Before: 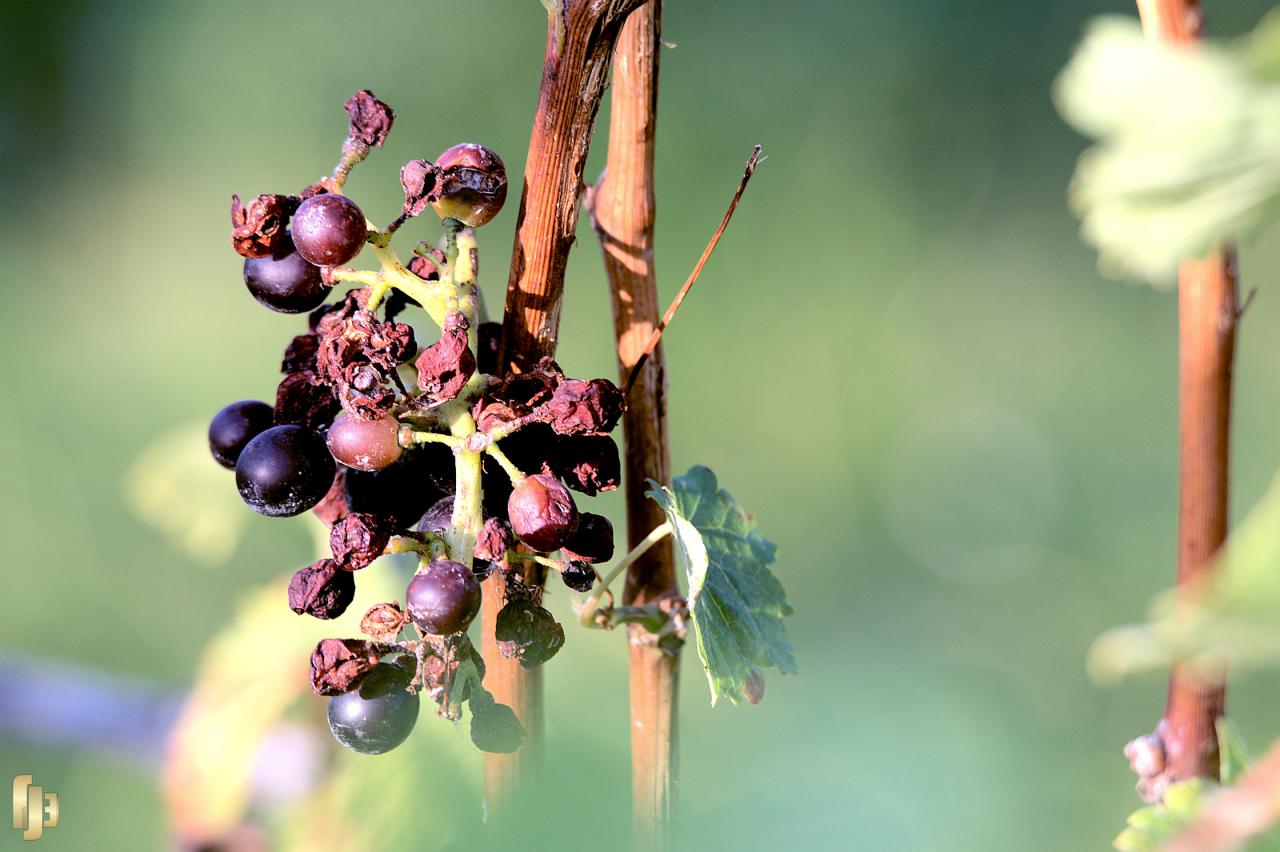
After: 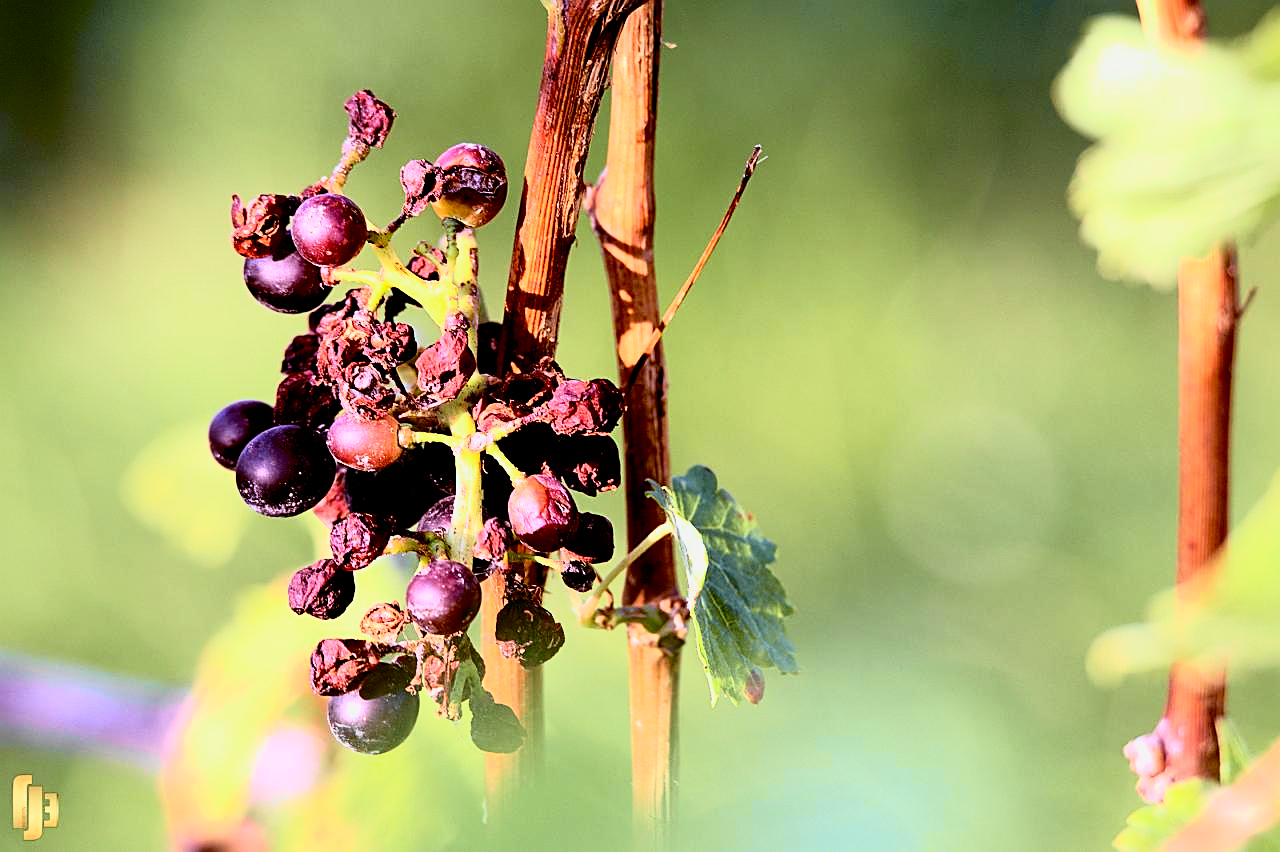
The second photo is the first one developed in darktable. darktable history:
exposure: exposure -0.04 EV, compensate highlight preservation false
tone curve: curves: ch0 [(0, 0) (0.046, 0.031) (0.163, 0.114) (0.391, 0.432) (0.488, 0.561) (0.695, 0.839) (0.785, 0.904) (1, 0.965)]; ch1 [(0, 0) (0.248, 0.252) (0.427, 0.412) (0.482, 0.462) (0.499, 0.499) (0.518, 0.518) (0.535, 0.577) (0.585, 0.623) (0.679, 0.743) (0.788, 0.809) (1, 1)]; ch2 [(0, 0) (0.313, 0.262) (0.427, 0.417) (0.473, 0.47) (0.503, 0.503) (0.523, 0.515) (0.557, 0.596) (0.598, 0.646) (0.708, 0.771) (1, 1)], color space Lab, independent channels, preserve colors none
rgb levels: mode RGB, independent channels, levels [[0, 0.5, 1], [0, 0.521, 1], [0, 0.536, 1]]
sharpen: on, module defaults
